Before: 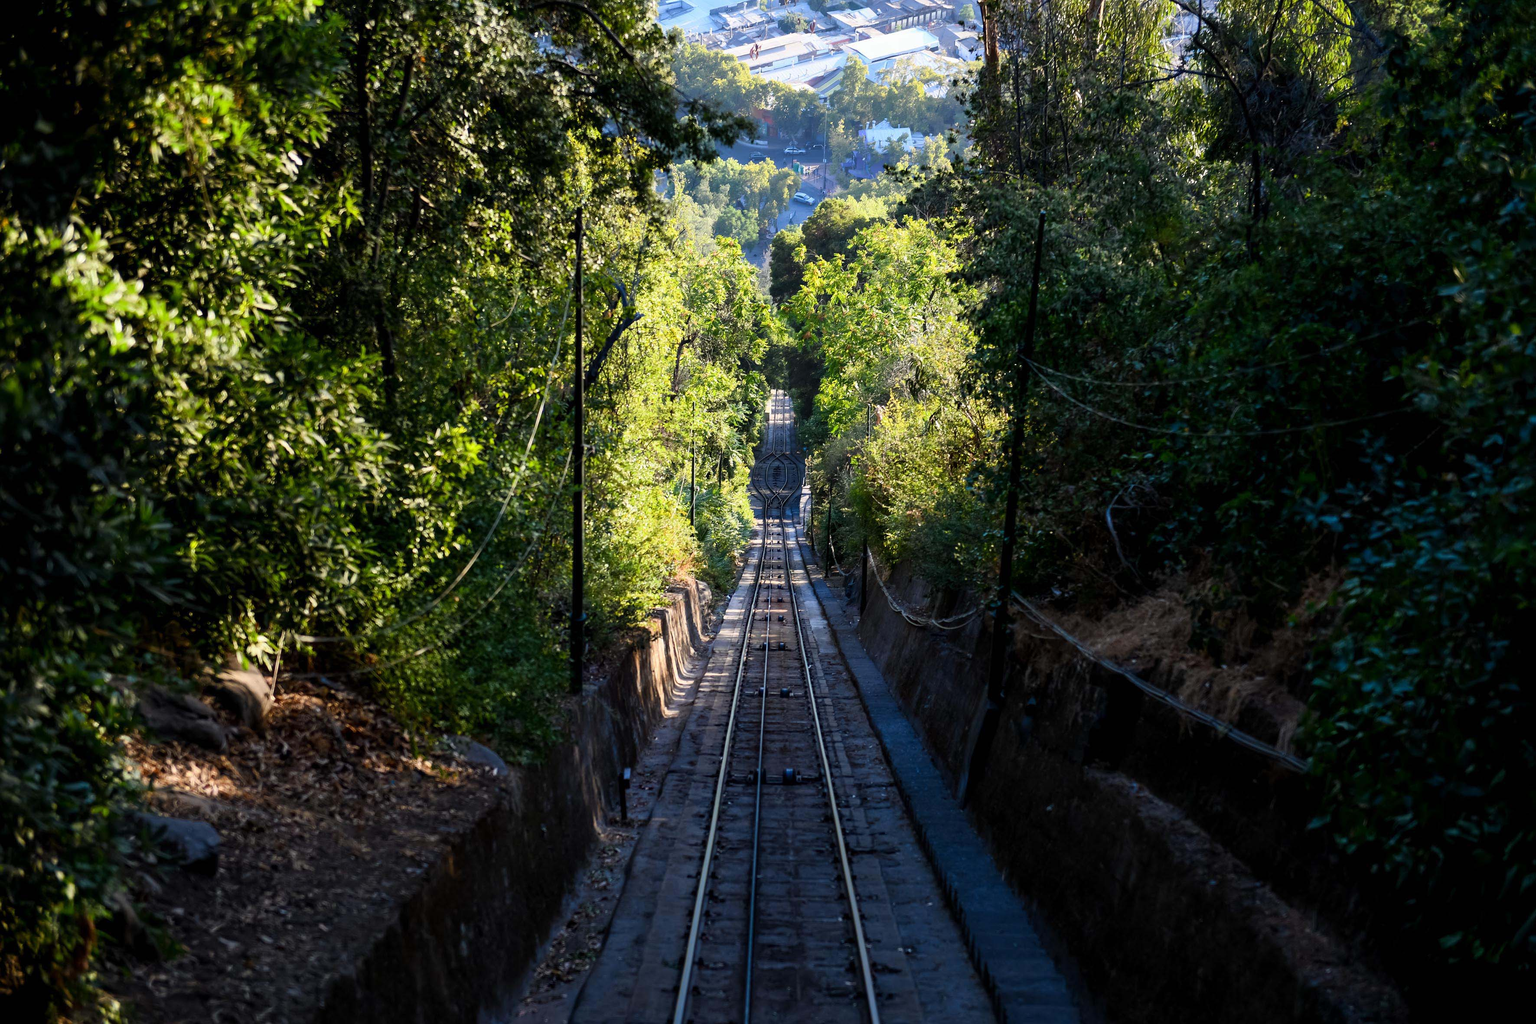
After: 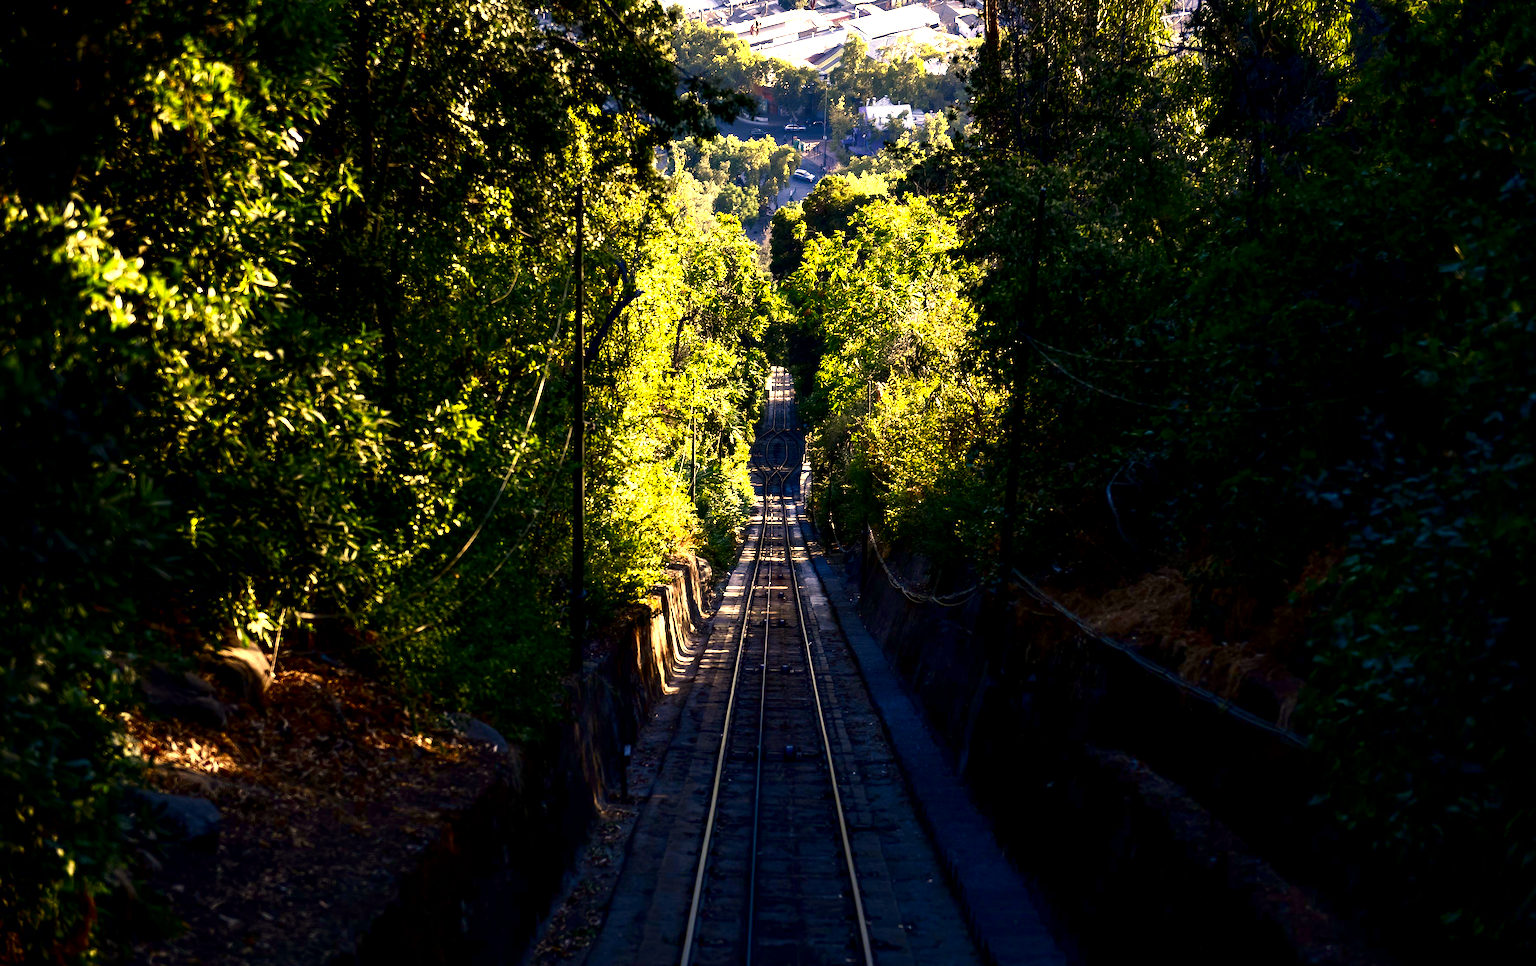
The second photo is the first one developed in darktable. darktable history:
exposure: black level correction 0, exposure 0.703 EV, compensate highlight preservation false
crop and rotate: top 2.316%, bottom 3.27%
color correction: highlights a* 14.99, highlights b* 31.9
local contrast: highlights 100%, shadows 103%, detail 119%, midtone range 0.2
contrast brightness saturation: brightness -0.536
